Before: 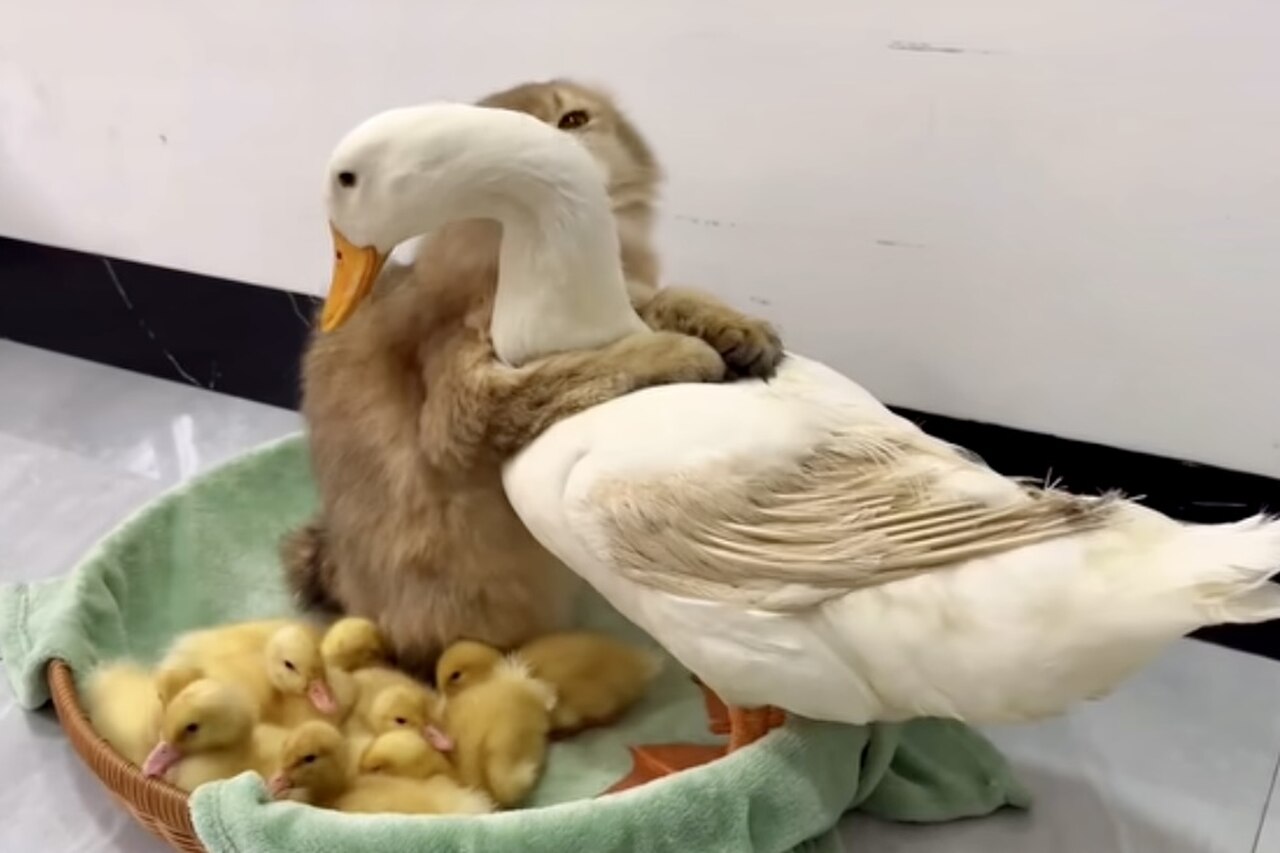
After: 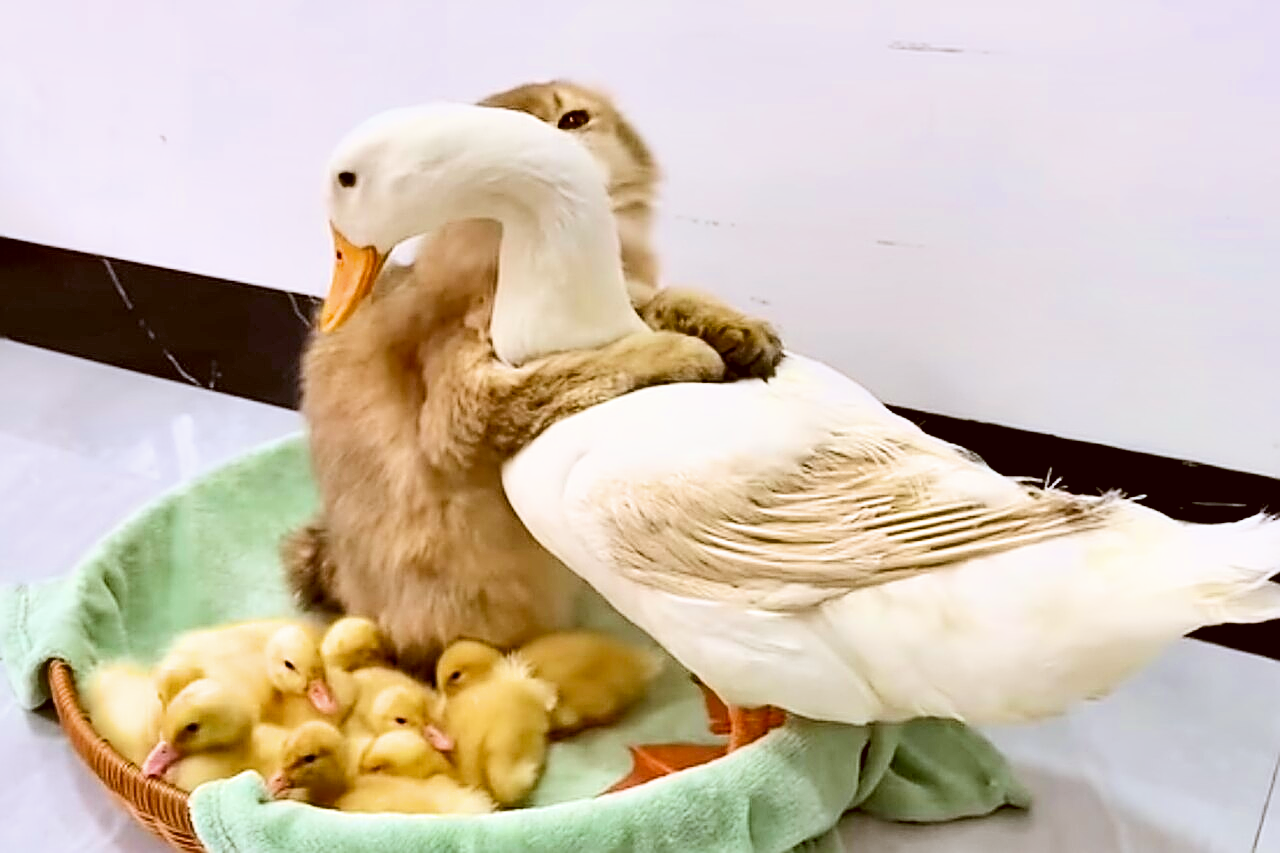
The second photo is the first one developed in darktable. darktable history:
color correction: highlights a* -0.482, highlights b* 0.161, shadows a* 4.66, shadows b* 20.72
filmic rgb: black relative exposure -7.65 EV, white relative exposure 4.56 EV, hardness 3.61, color science v6 (2022)
sharpen: radius 1.685, amount 1.294
color calibration: illuminant as shot in camera, x 0.358, y 0.373, temperature 4628.91 K
shadows and highlights: soften with gaussian
exposure: black level correction 0.001, exposure 1.719 EV, compensate exposure bias true, compensate highlight preservation false
